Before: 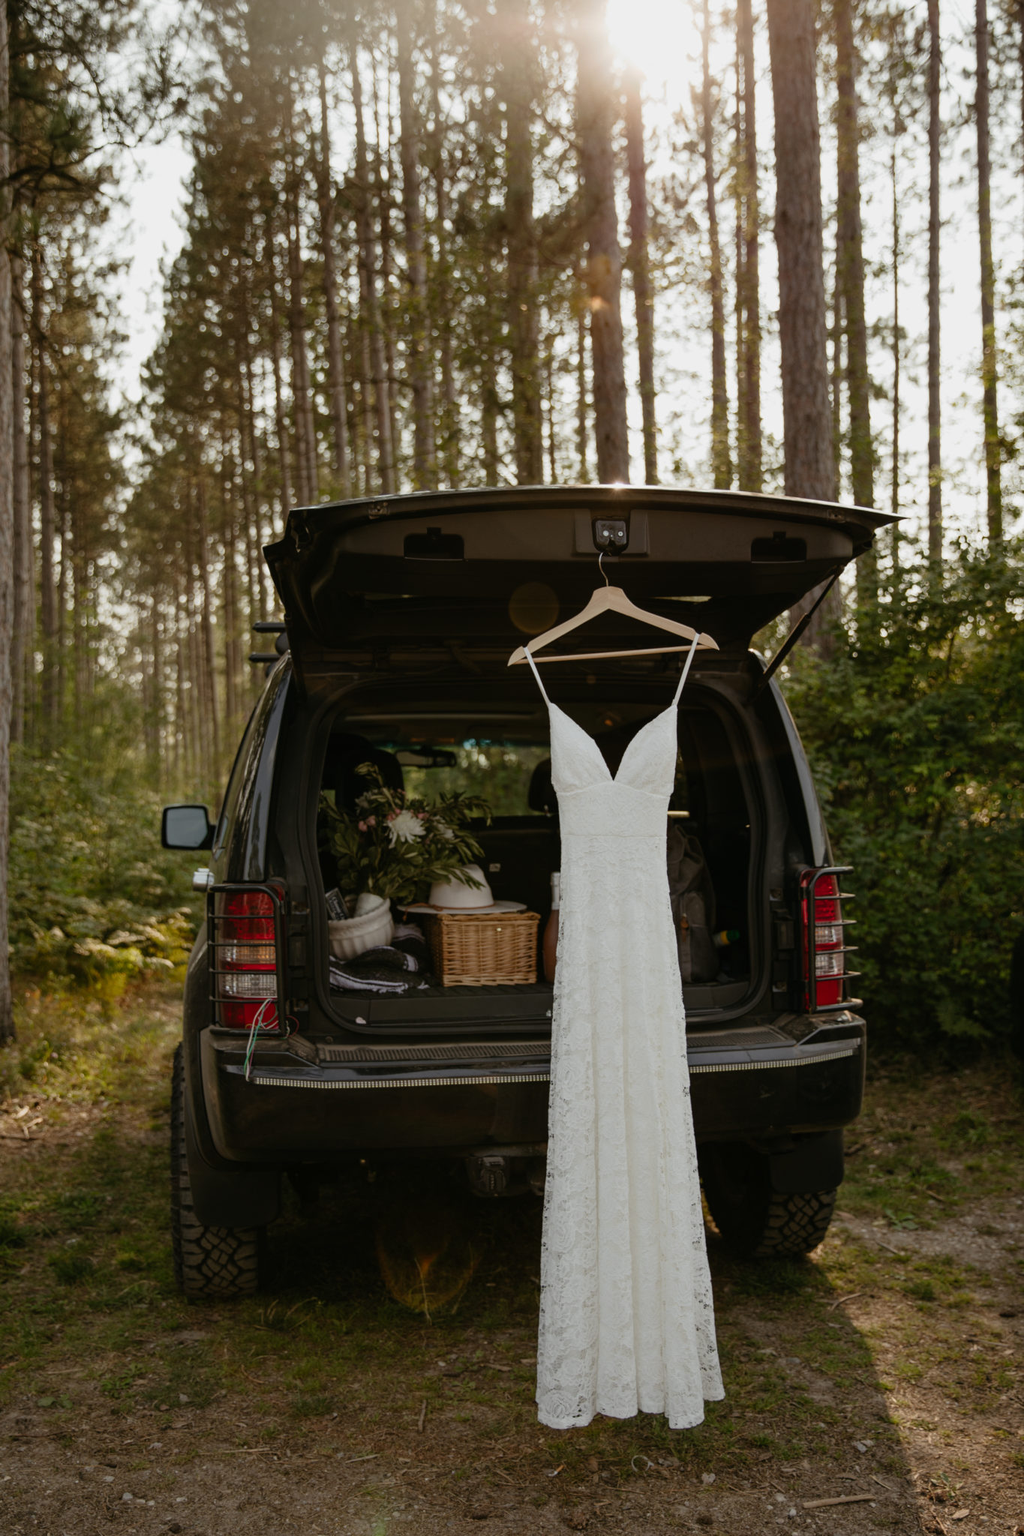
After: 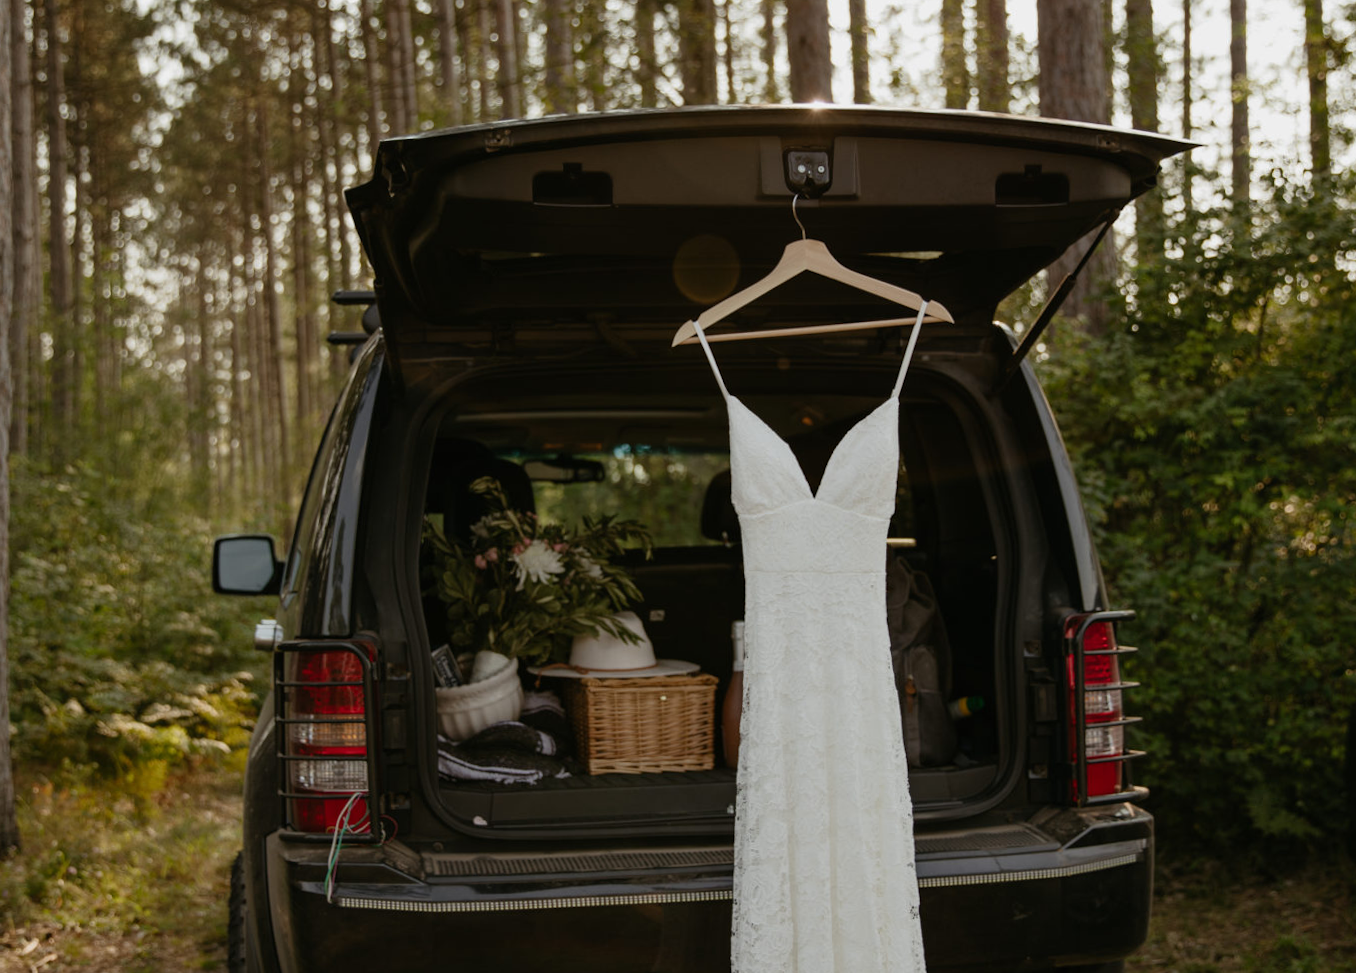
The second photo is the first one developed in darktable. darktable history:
crop and rotate: top 26.056%, bottom 25.543%
rotate and perspective: rotation -0.45°, automatic cropping original format, crop left 0.008, crop right 0.992, crop top 0.012, crop bottom 0.988
